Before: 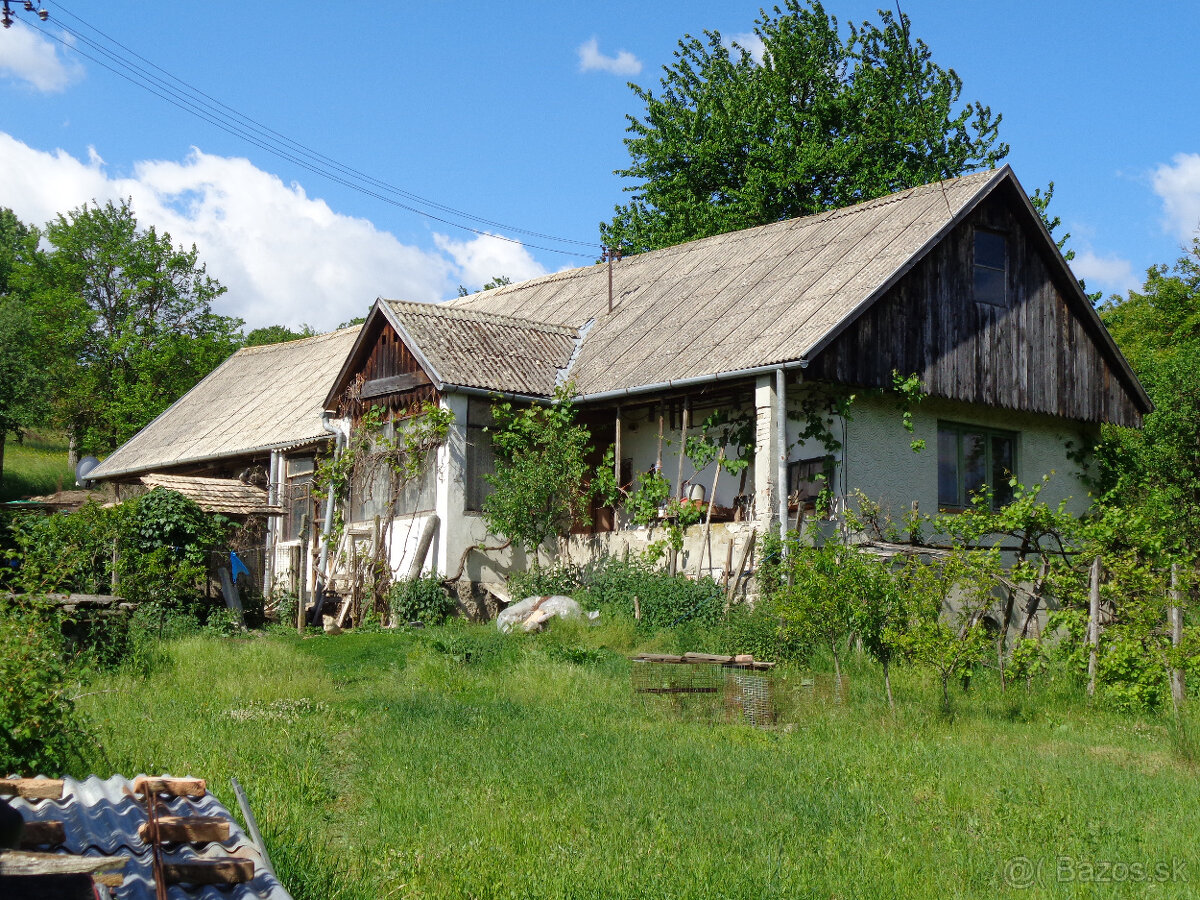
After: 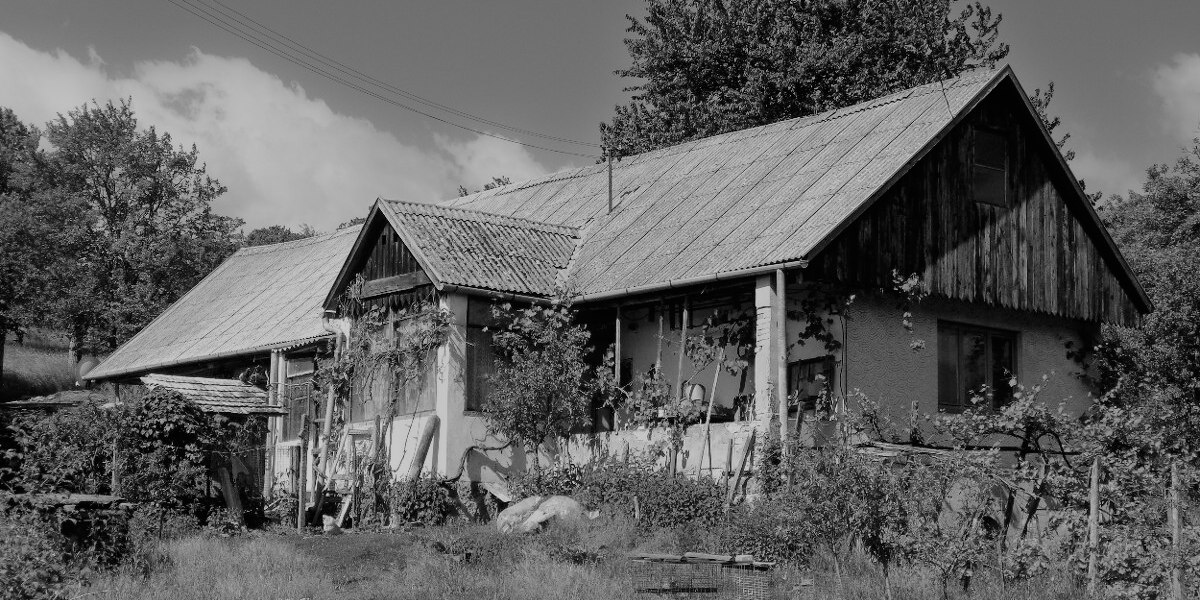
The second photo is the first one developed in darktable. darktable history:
tone curve: curves: ch0 [(0, 0) (0.106, 0.026) (0.275, 0.155) (0.392, 0.314) (0.513, 0.481) (0.657, 0.667) (1, 1)]; ch1 [(0, 0) (0.5, 0.511) (0.536, 0.579) (0.587, 0.69) (1, 1)]; ch2 [(0, 0) (0.5, 0.5) (0.55, 0.552) (0.625, 0.699) (1, 1)], color space Lab, independent channels, preserve colors none
contrast brightness saturation: brightness 0.13
crop: top 11.166%, bottom 22.168%
monochrome: a 79.32, b 81.83, size 1.1
